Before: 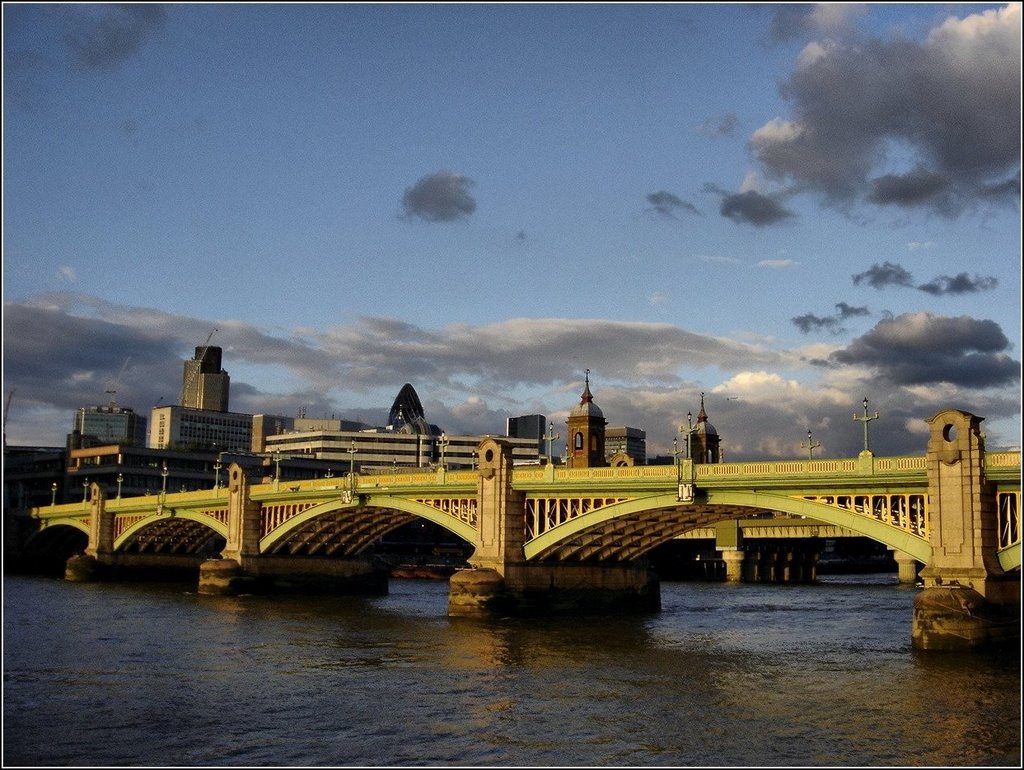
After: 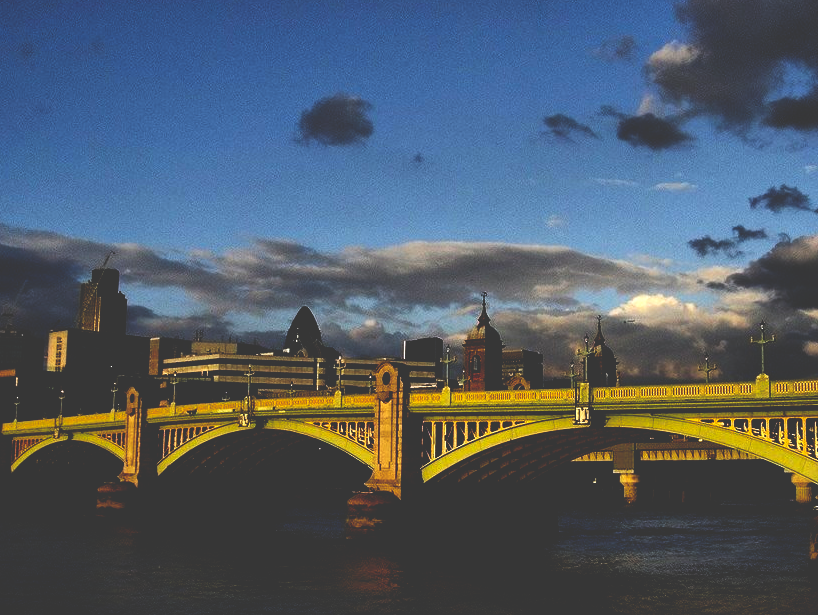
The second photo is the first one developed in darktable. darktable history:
exposure: black level correction 0.001, compensate highlight preservation false
crop and rotate: left 10.071%, top 10.071%, right 10.02%, bottom 10.02%
base curve: curves: ch0 [(0, 0.036) (0.083, 0.04) (0.804, 1)], preserve colors none
